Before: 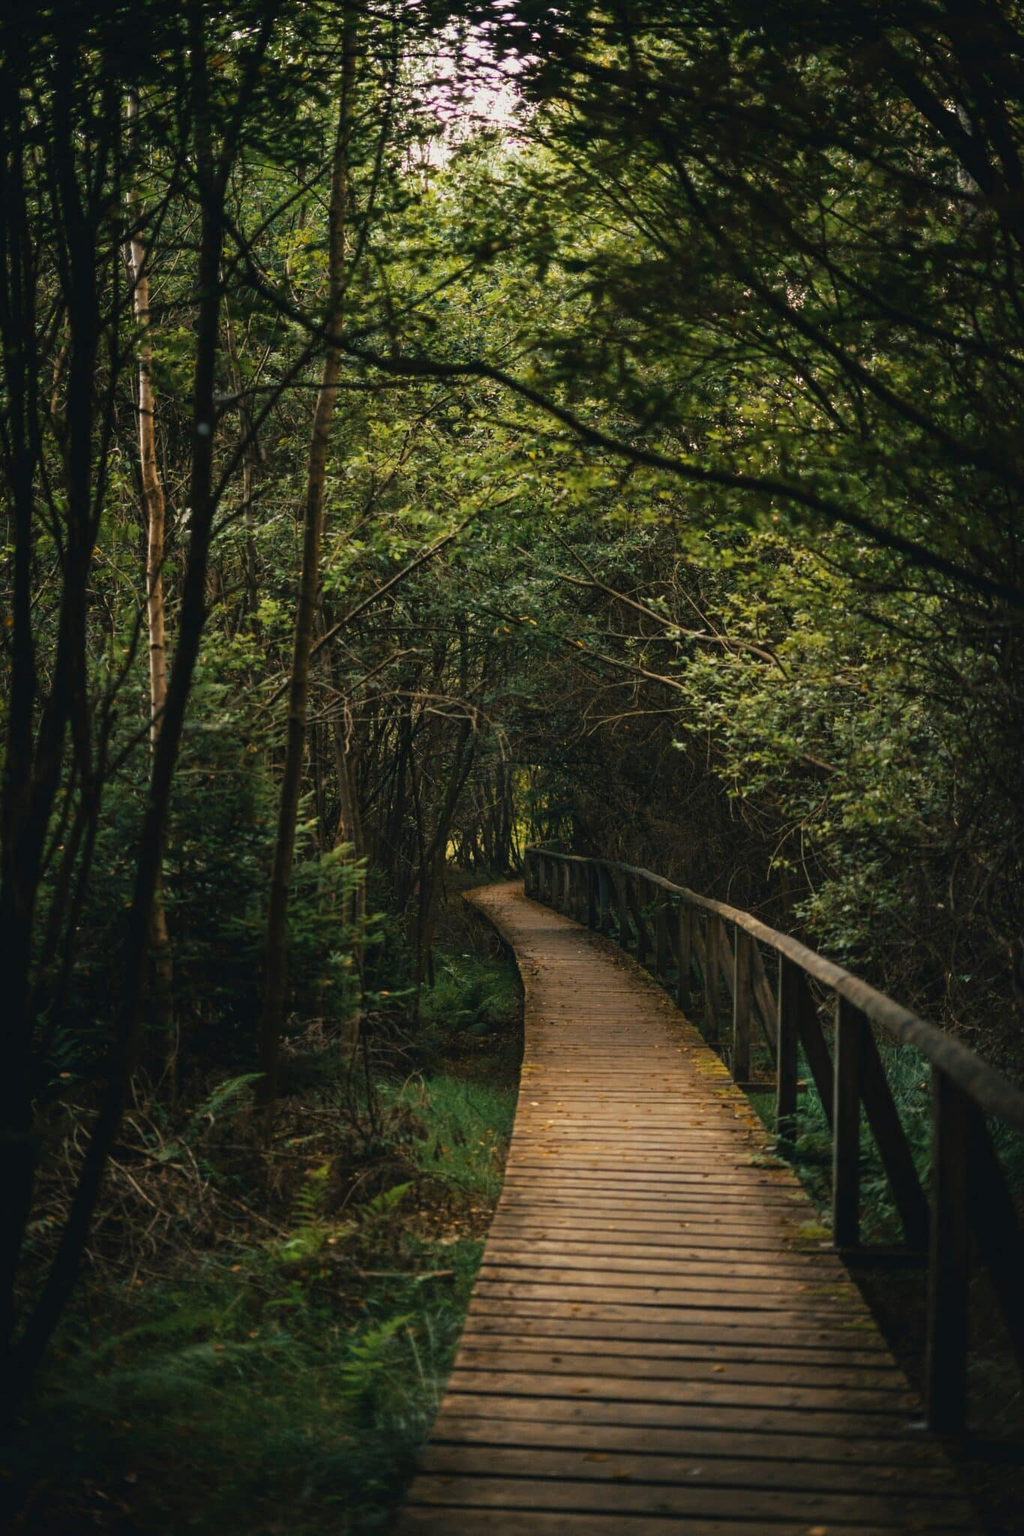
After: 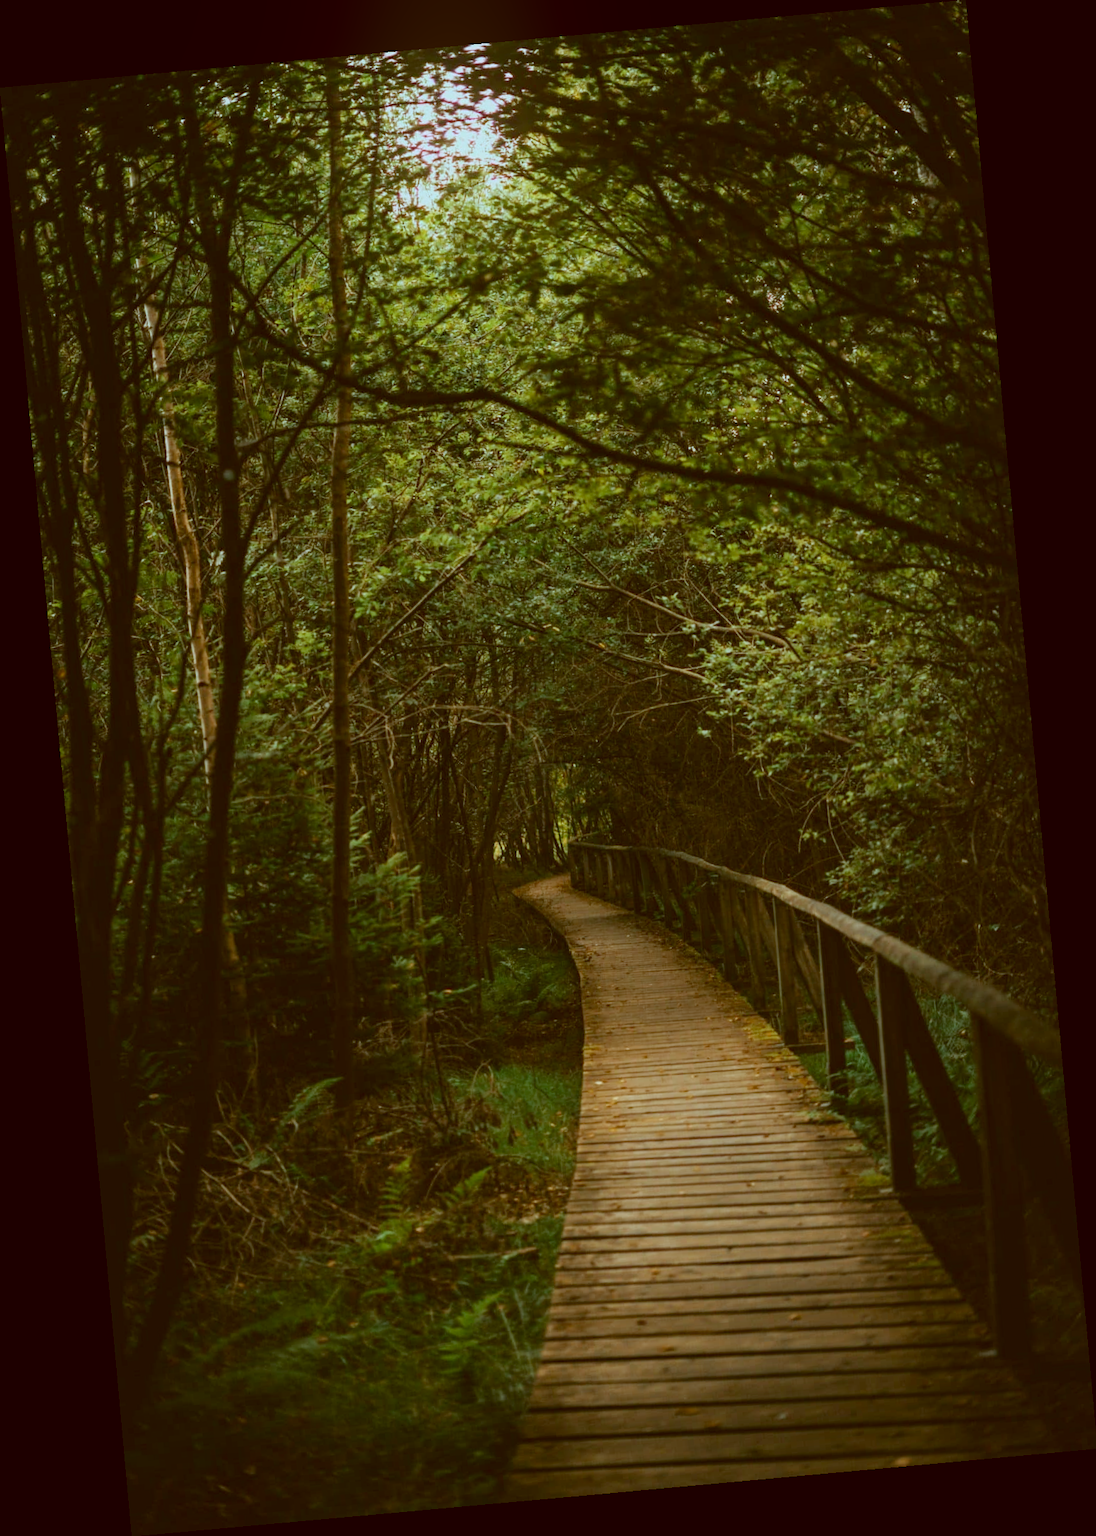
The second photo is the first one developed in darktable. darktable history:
color balance rgb: contrast -10%
color correction: highlights a* -14.62, highlights b* -16.22, shadows a* 10.12, shadows b* 29.4
rotate and perspective: rotation -5.2°, automatic cropping off
bloom: on, module defaults
